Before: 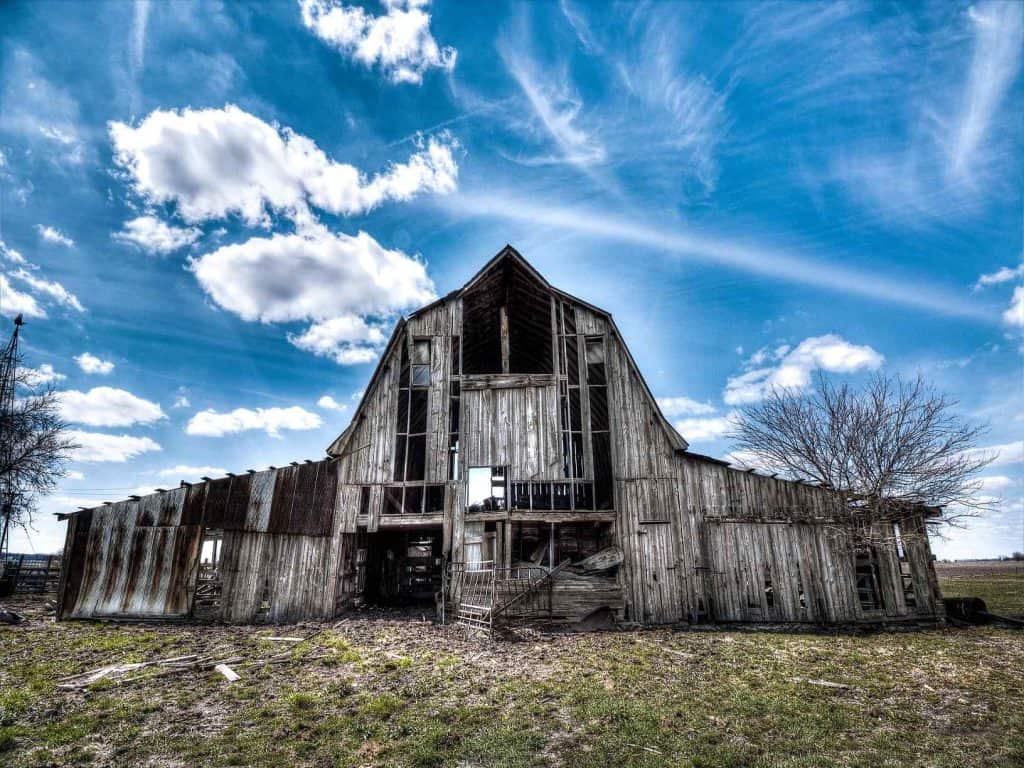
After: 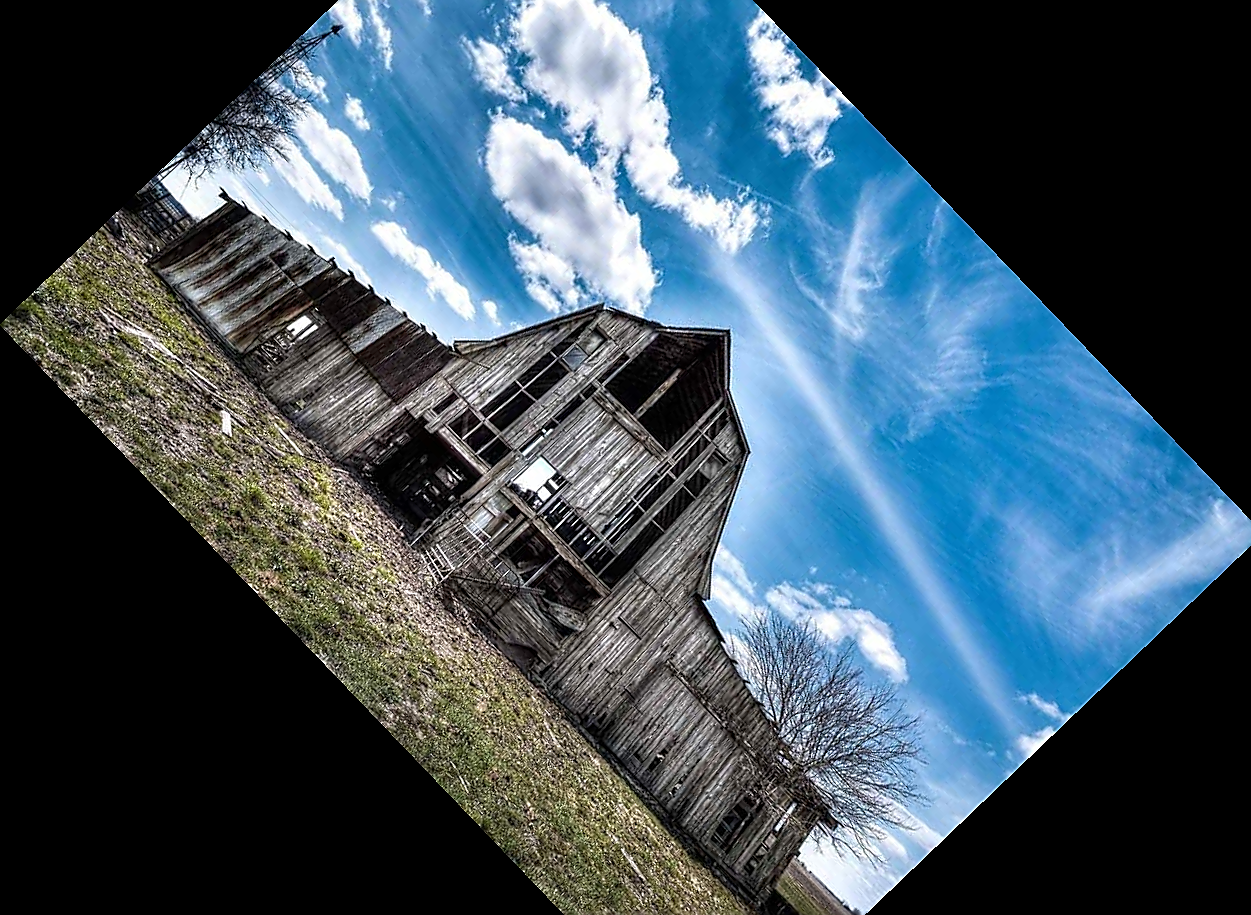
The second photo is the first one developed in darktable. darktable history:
crop and rotate: angle -46.26°, top 16.234%, right 0.912%, bottom 11.704%
sharpen: radius 1.4, amount 1.25, threshold 0.7
